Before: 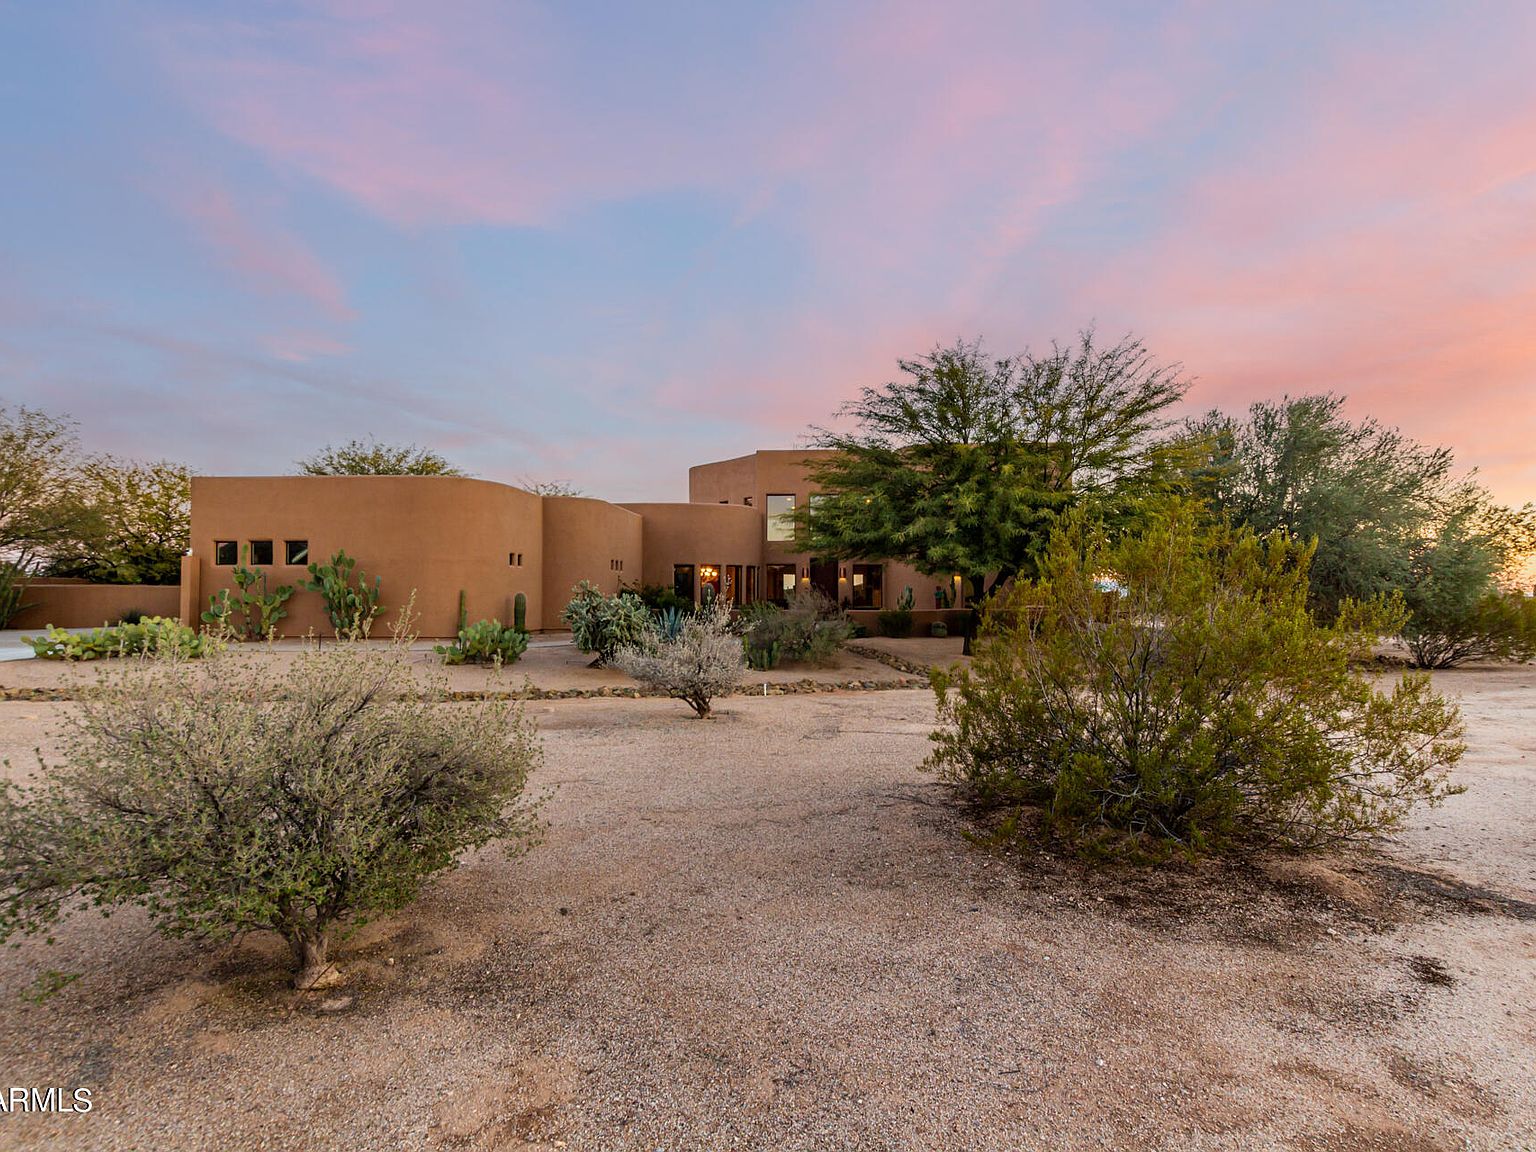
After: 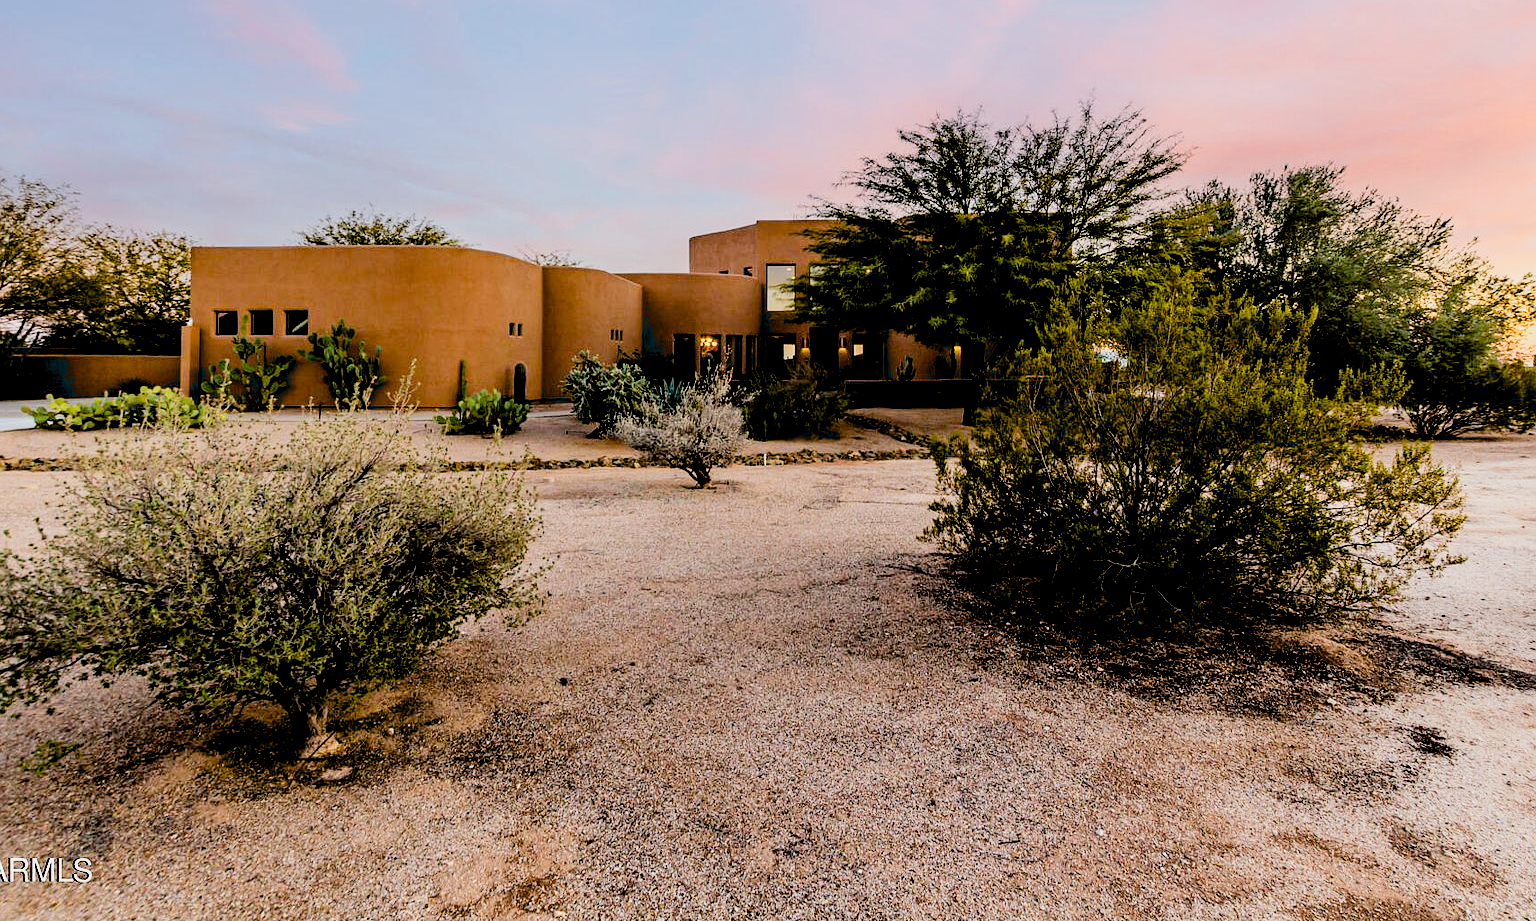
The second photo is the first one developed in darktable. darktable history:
exposure: black level correction 0.04, exposure 0.5 EV, compensate highlight preservation false
filmic rgb: black relative exposure -5 EV, hardness 2.88, contrast 1.3, highlights saturation mix -30%
crop and rotate: top 19.998%
